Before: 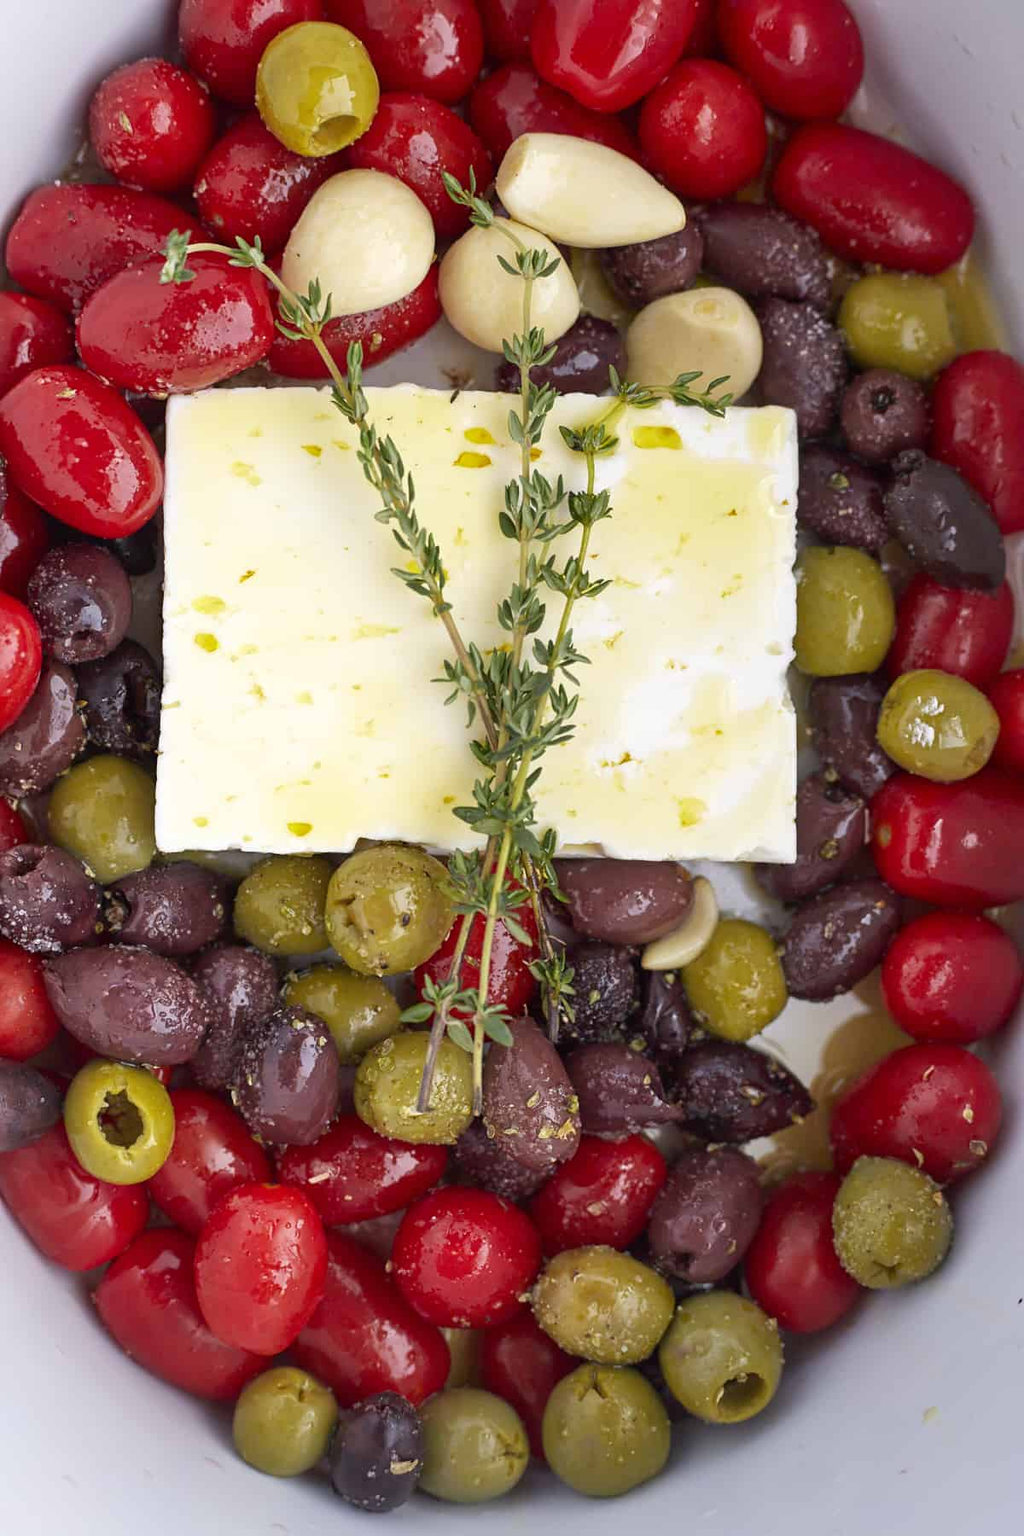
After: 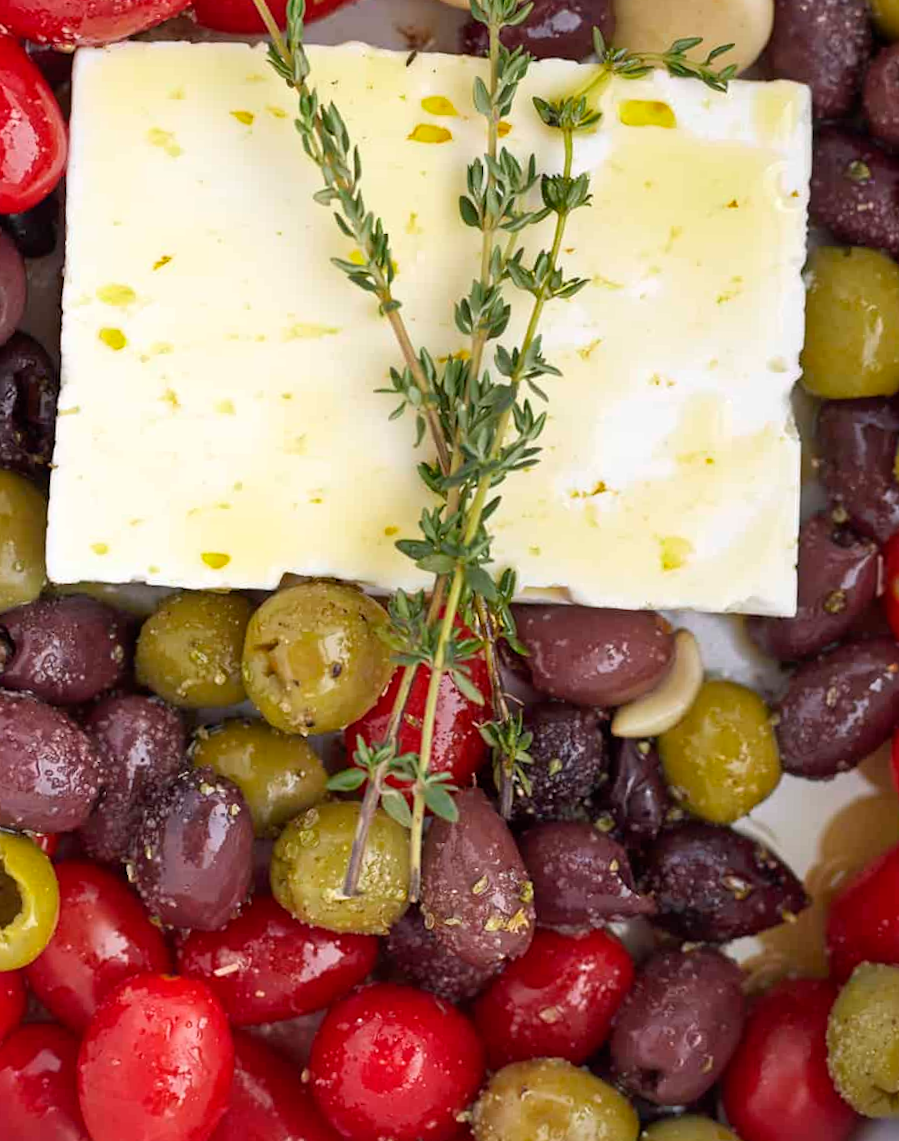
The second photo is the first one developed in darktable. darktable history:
crop and rotate: angle -3.37°, left 9.79%, top 20.73%, right 12.42%, bottom 11.82%
rotate and perspective: rotation -1.75°, automatic cropping off
